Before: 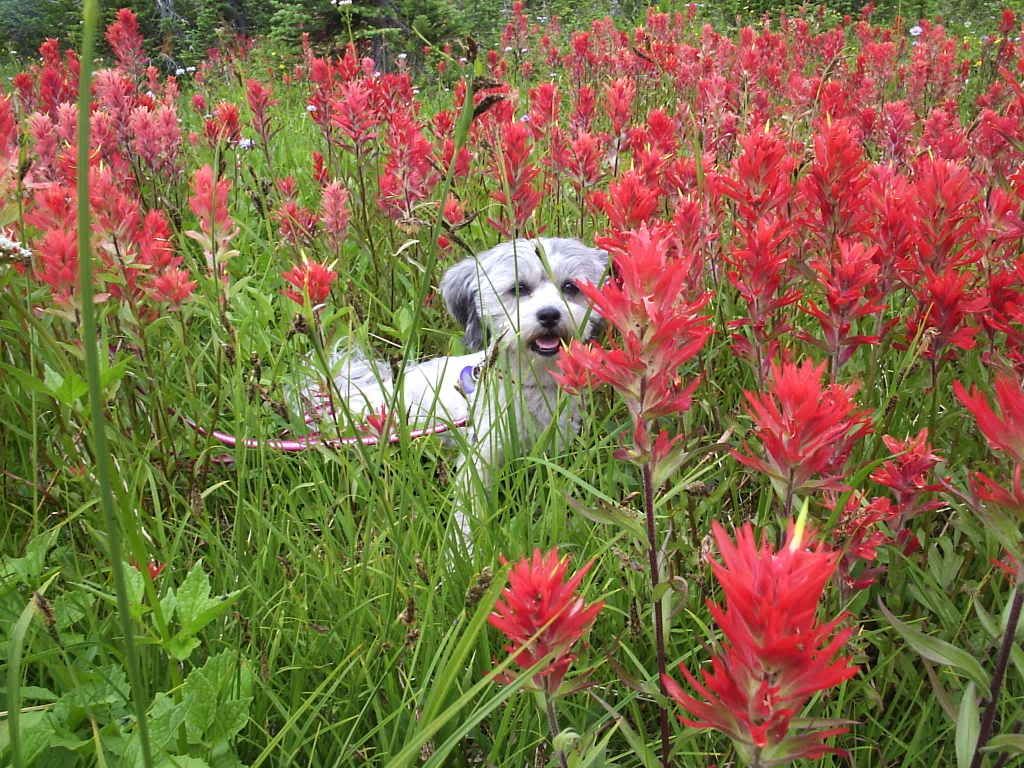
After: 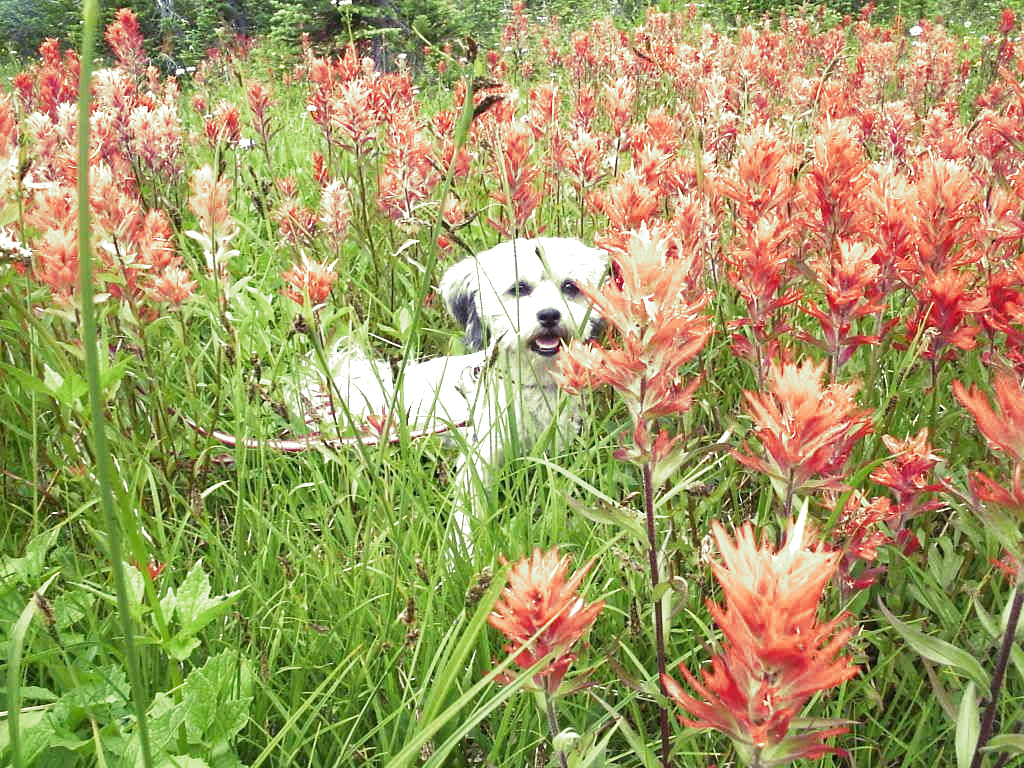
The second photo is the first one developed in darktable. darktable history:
white balance: red 0.988, blue 1.017
split-toning: shadows › hue 290.82°, shadows › saturation 0.34, highlights › saturation 0.38, balance 0, compress 50%
exposure: exposure 0.921 EV, compensate highlight preservation false
